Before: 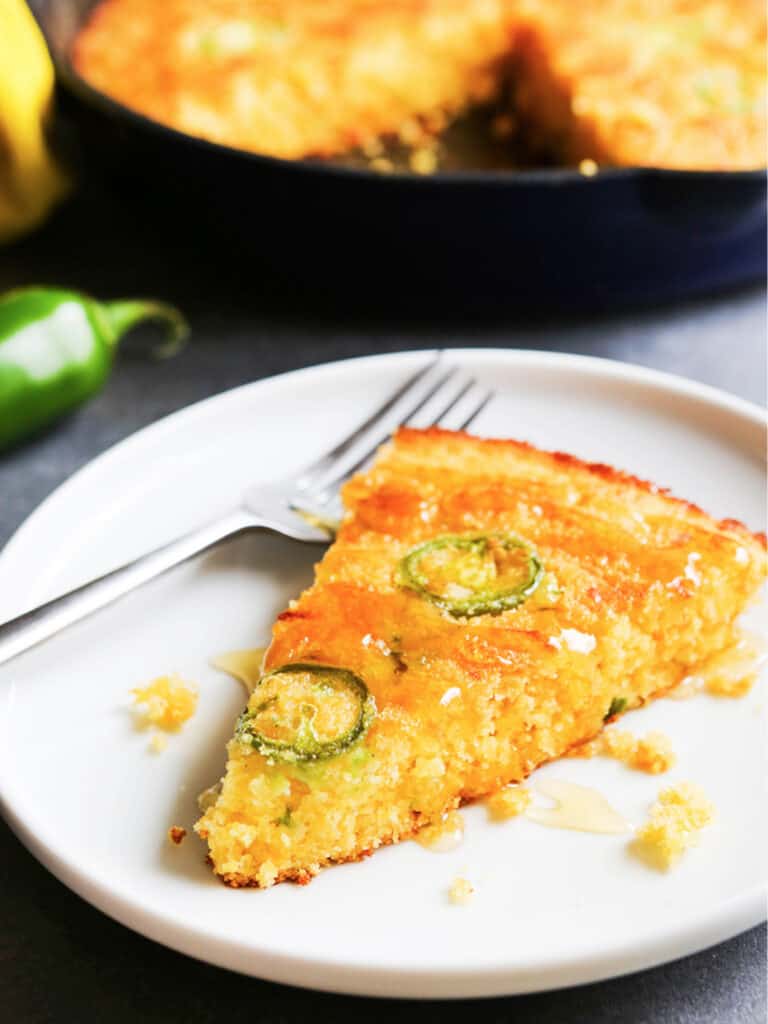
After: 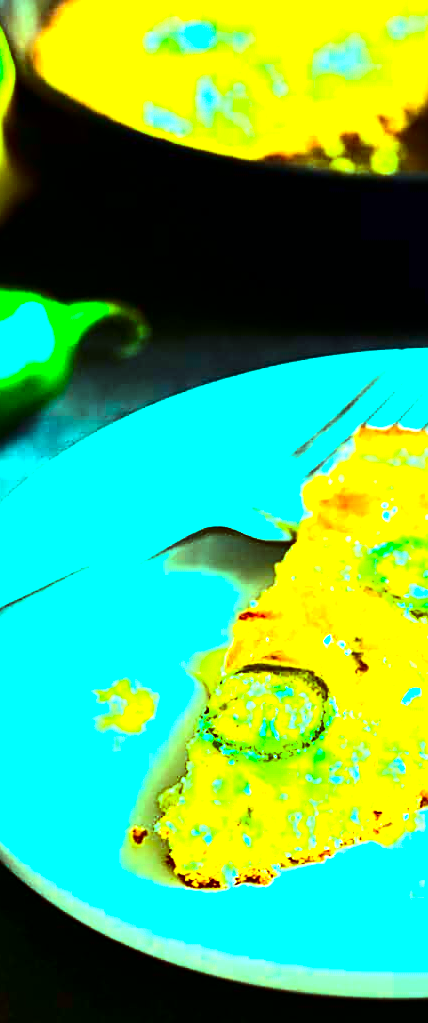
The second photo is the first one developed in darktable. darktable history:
crop: left 5.154%, right 39.028%
sharpen: on, module defaults
color balance rgb: highlights gain › luminance 20.136%, highlights gain › chroma 13.045%, highlights gain › hue 171.97°, perceptual saturation grading › global saturation 25.381%, perceptual brilliance grading › global brilliance 15.584%, perceptual brilliance grading › shadows -34.157%, global vibrance 20%
exposure: black level correction 0, exposure 0.89 EV, compensate highlight preservation false
contrast brightness saturation: contrast 0.192, brightness -0.229, saturation 0.109
